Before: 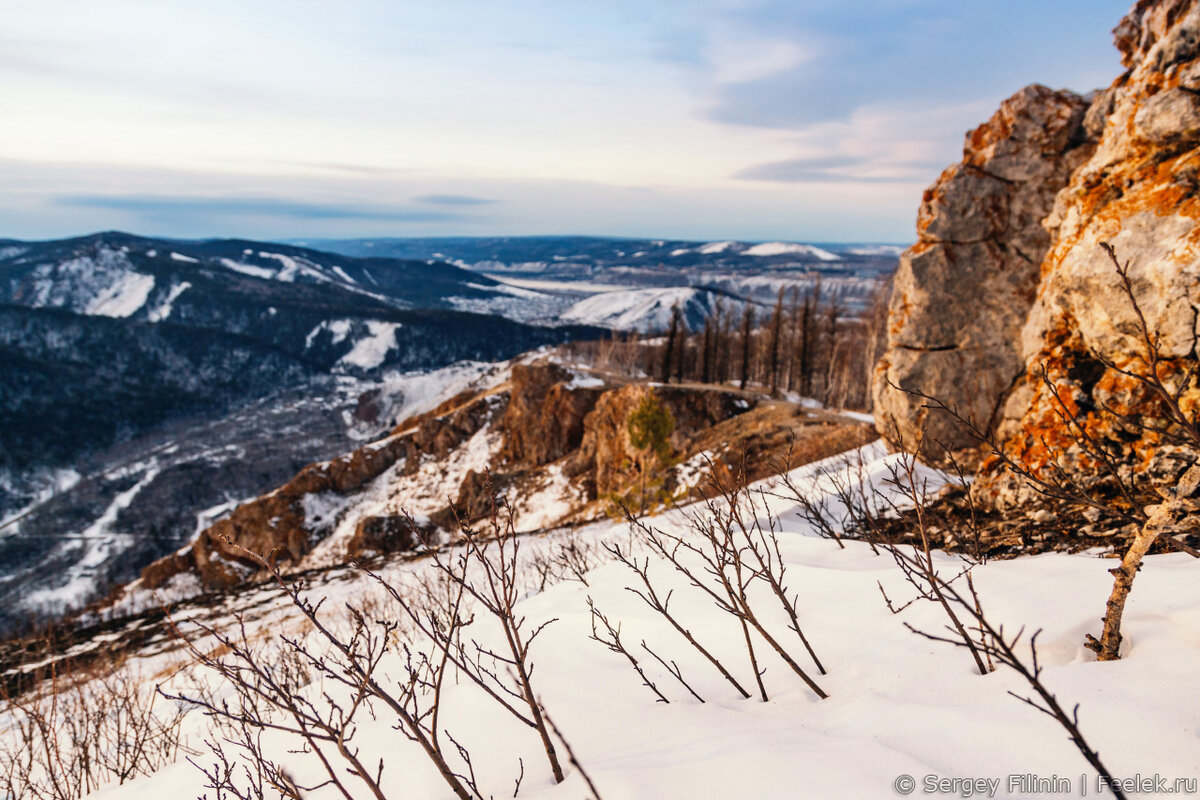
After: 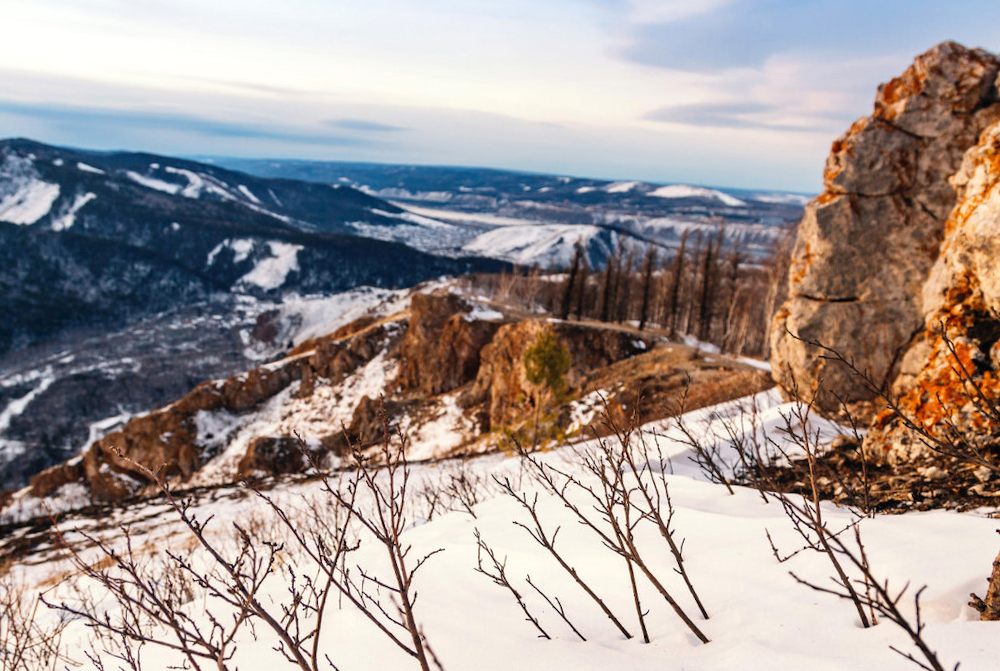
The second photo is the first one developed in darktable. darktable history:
exposure: exposure 0.129 EV, compensate exposure bias true, compensate highlight preservation false
crop and rotate: angle -3.11°, left 5.254%, top 5.163%, right 4.695%, bottom 4.131%
